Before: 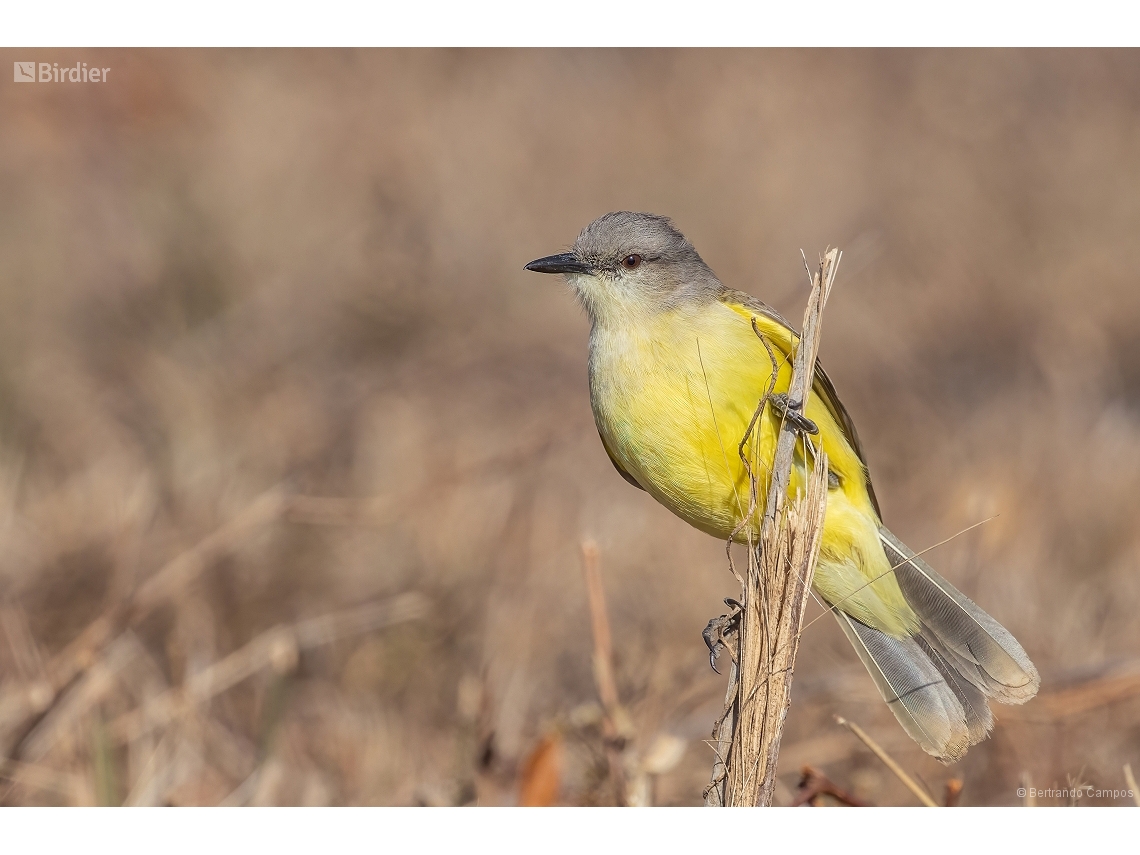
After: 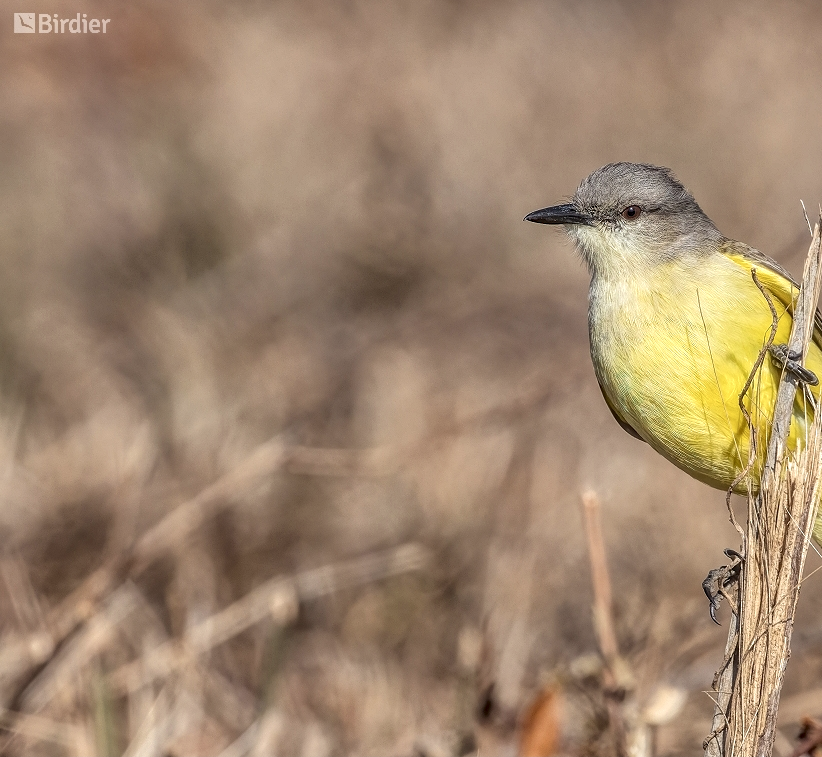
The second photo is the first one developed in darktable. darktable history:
crop: top 5.75%, right 27.886%, bottom 5.65%
contrast brightness saturation: contrast 0.01, saturation -0.069
tone equalizer: on, module defaults
local contrast: highlights 105%, shadows 102%, detail 200%, midtone range 0.2
